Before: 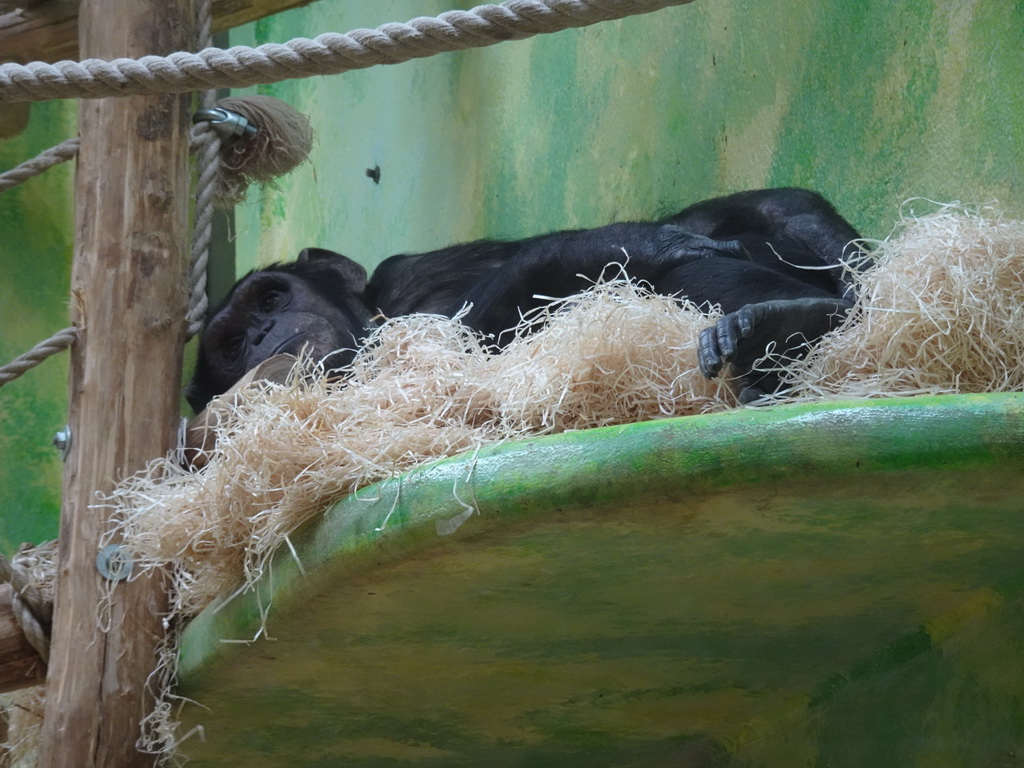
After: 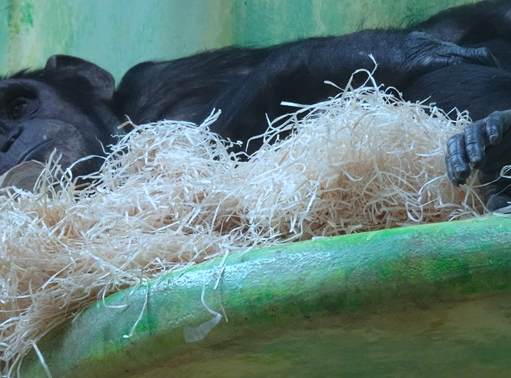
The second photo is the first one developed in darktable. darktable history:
color calibration: illuminant F (fluorescent), F source F9 (Cool White Deluxe 4150 K) – high CRI, x 0.374, y 0.373, temperature 4148.76 K
crop: left 24.703%, top 25.256%, right 25.337%, bottom 25.398%
